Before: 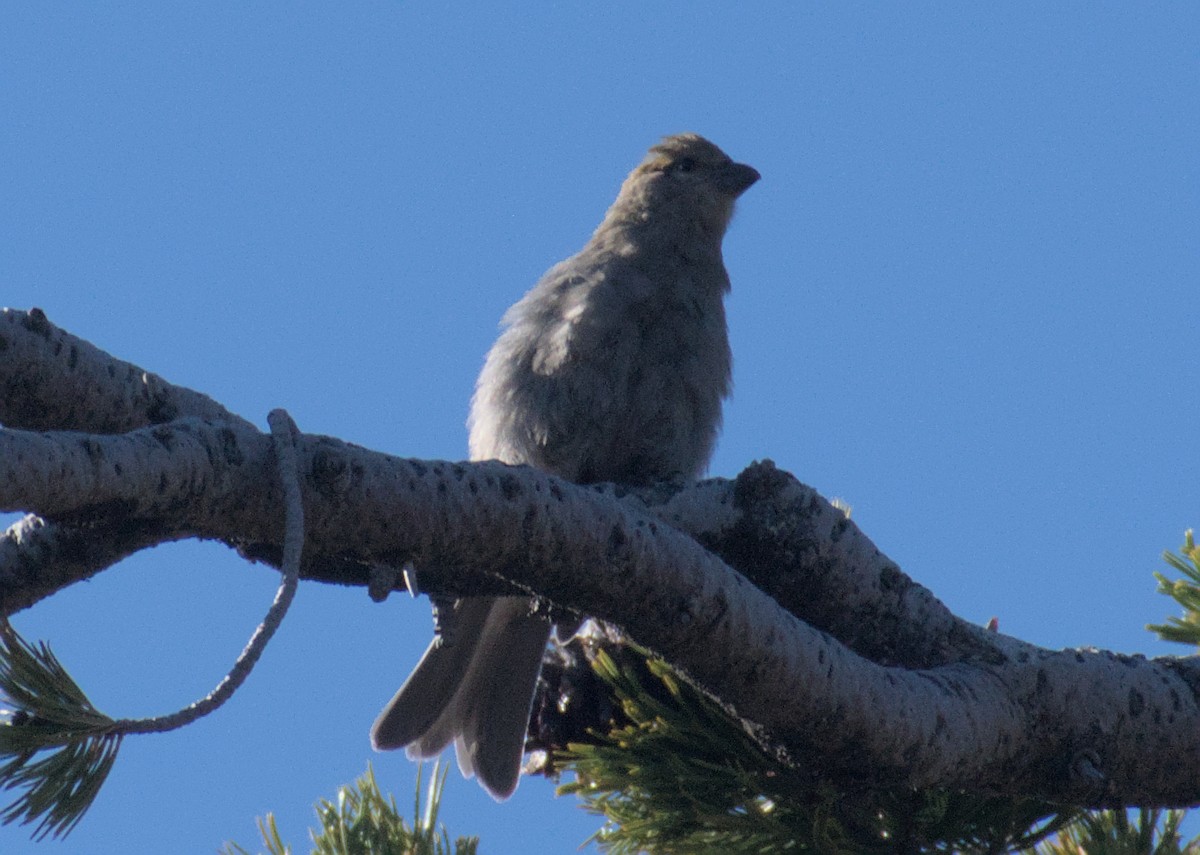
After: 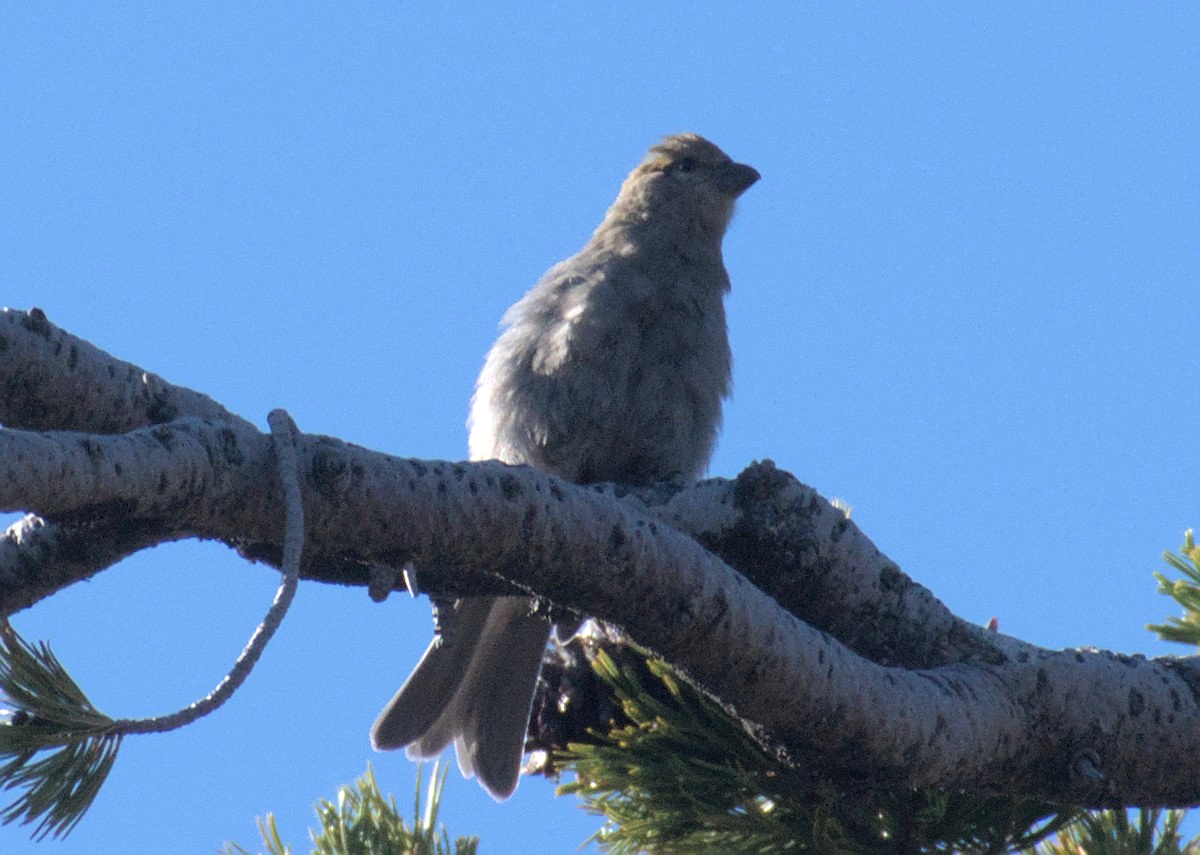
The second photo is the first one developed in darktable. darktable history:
exposure: black level correction 0, exposure 0.593 EV, compensate highlight preservation false
